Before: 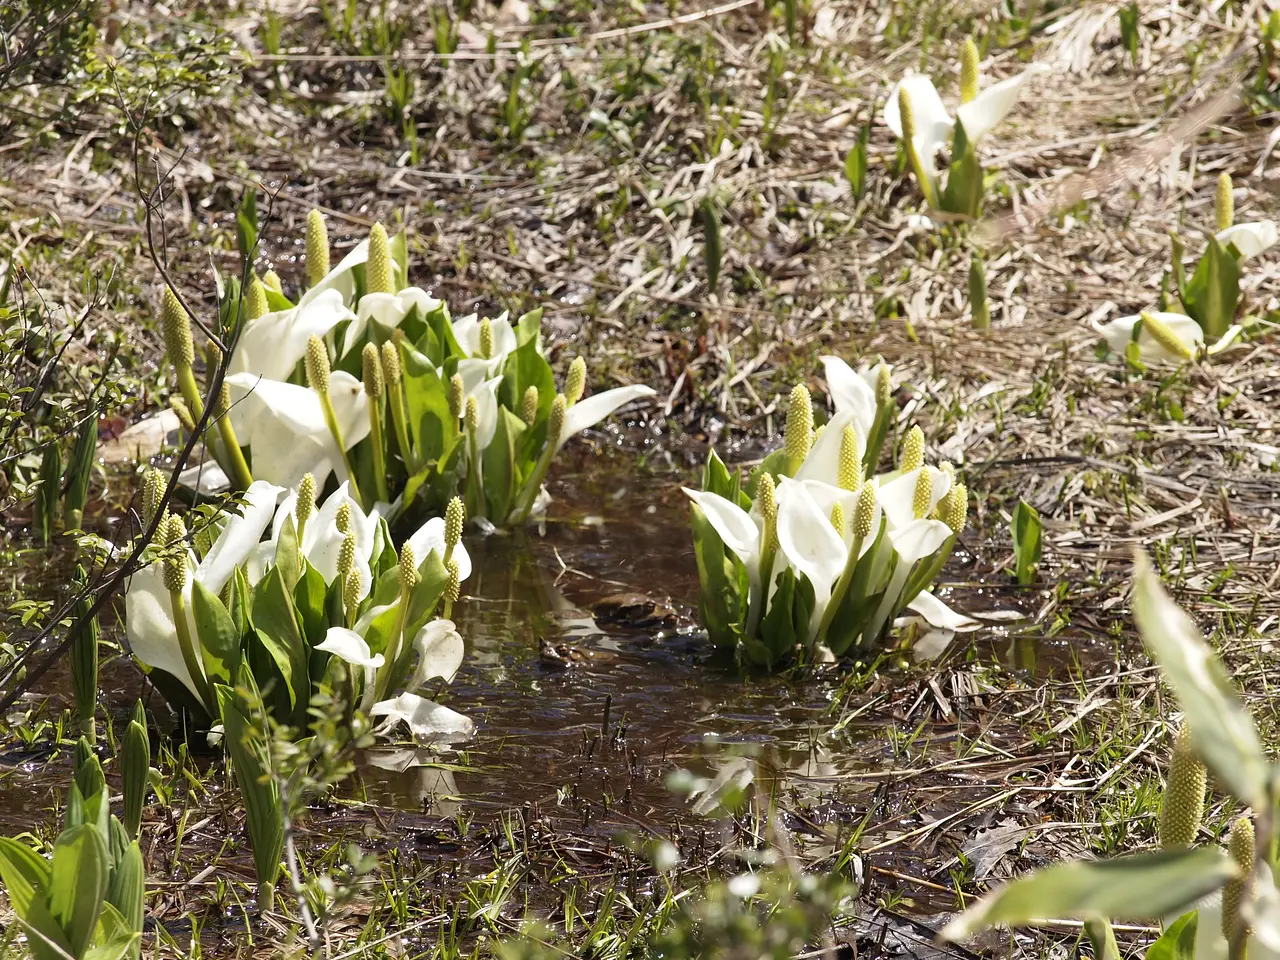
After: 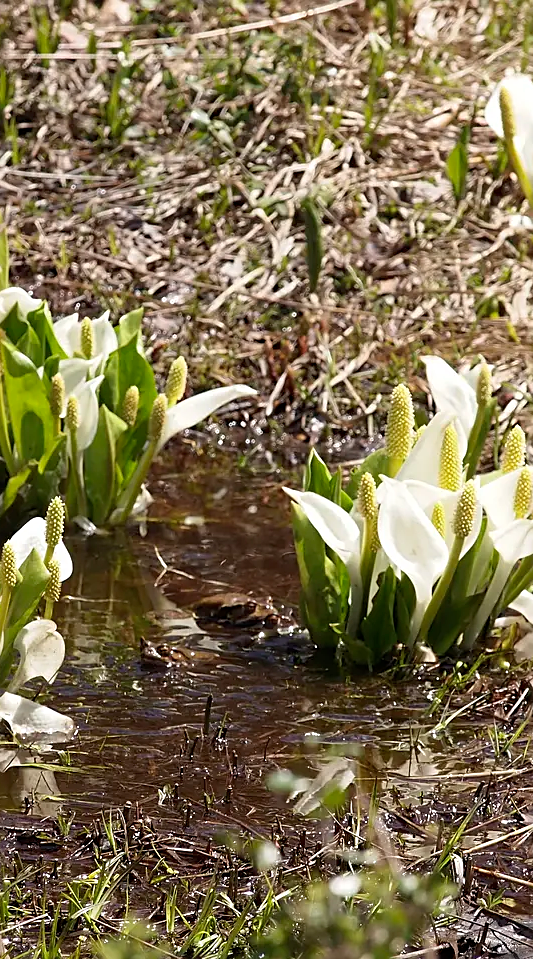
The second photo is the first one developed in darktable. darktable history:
crop: left 31.229%, right 27.105%
sharpen: on, module defaults
